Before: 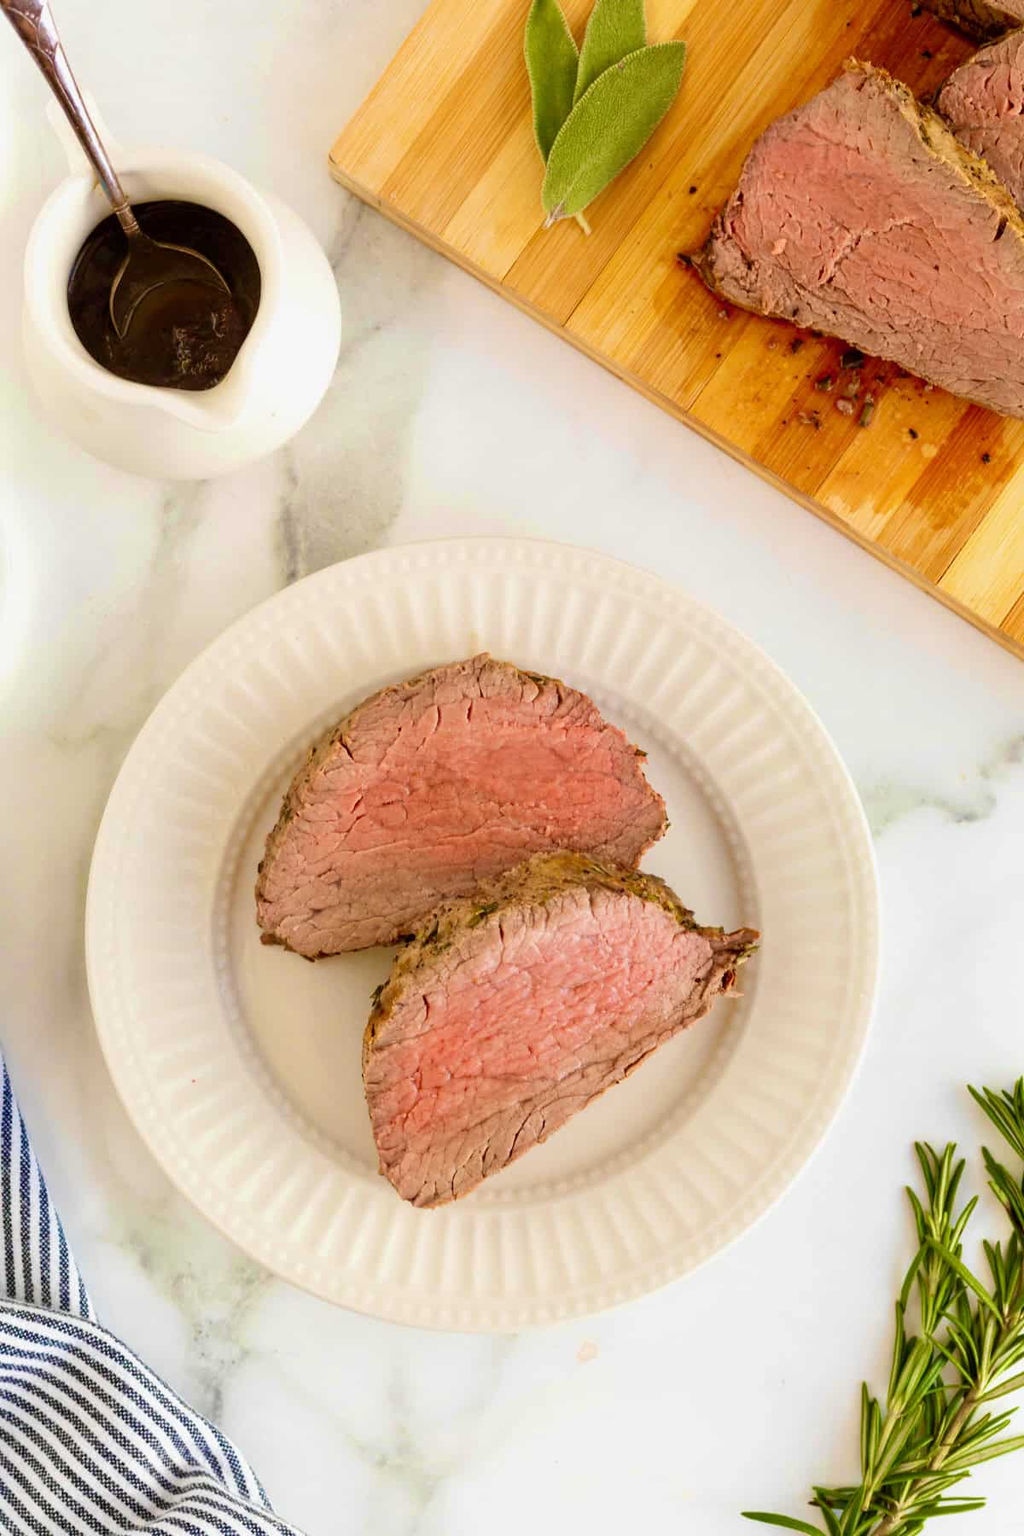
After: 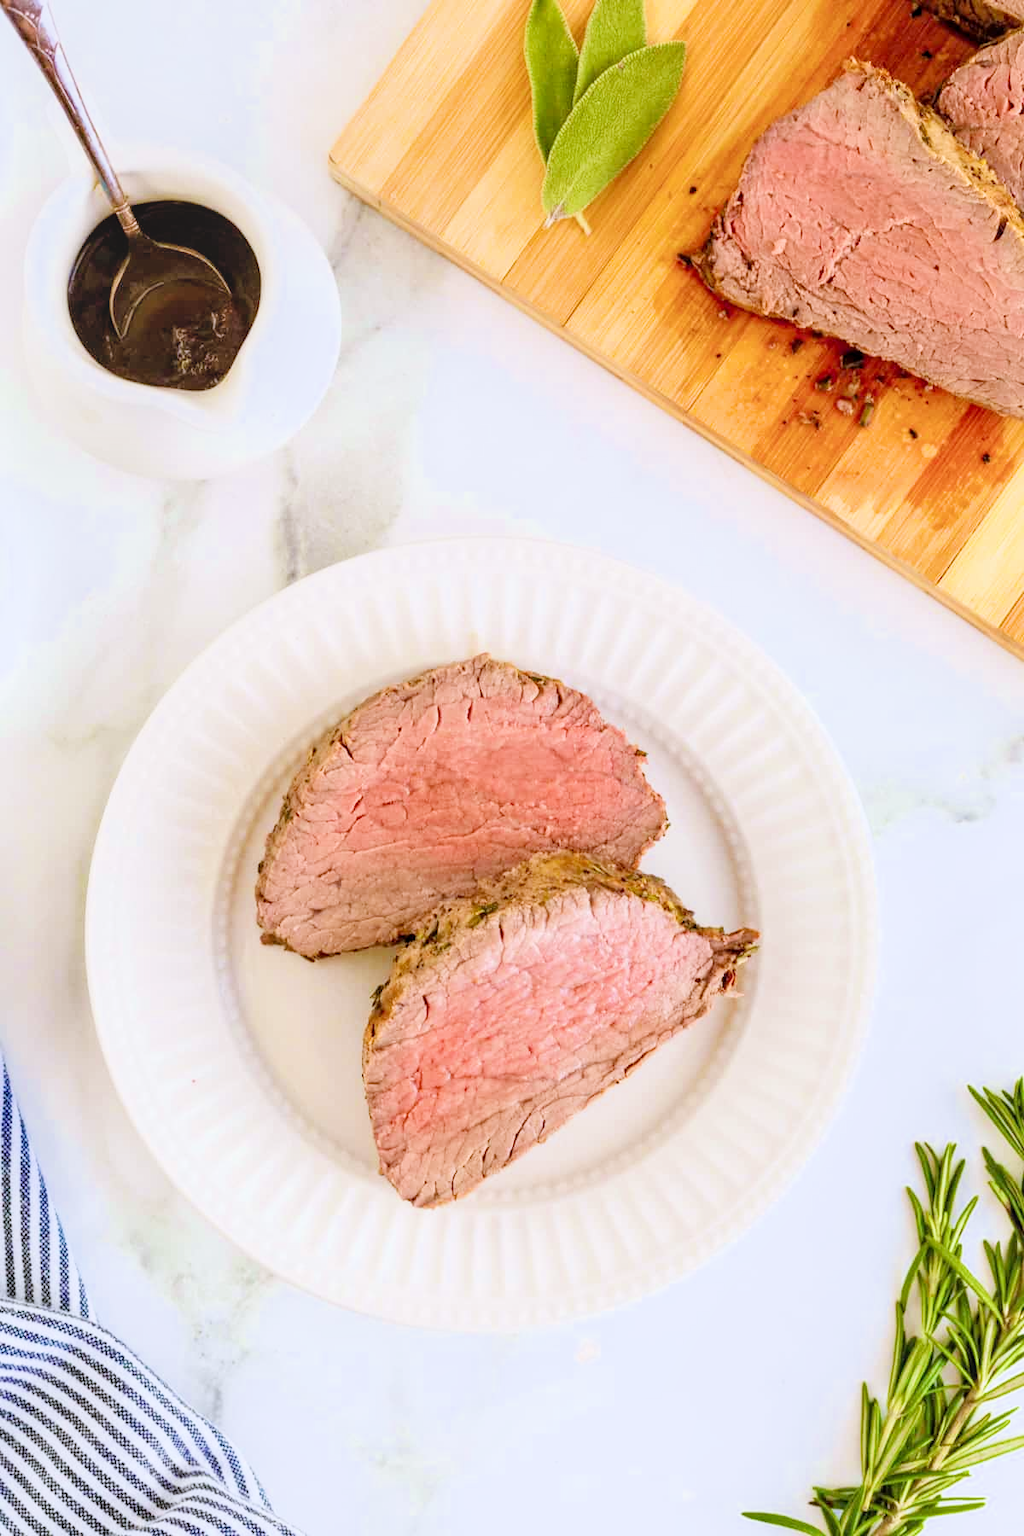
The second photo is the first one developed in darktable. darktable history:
exposure: black level correction 0, exposure 1 EV, compensate exposure bias true, compensate highlight preservation false
white balance: red 0.967, blue 1.119, emerald 0.756
filmic rgb: white relative exposure 3.9 EV, hardness 4.26
local contrast: detail 117%
